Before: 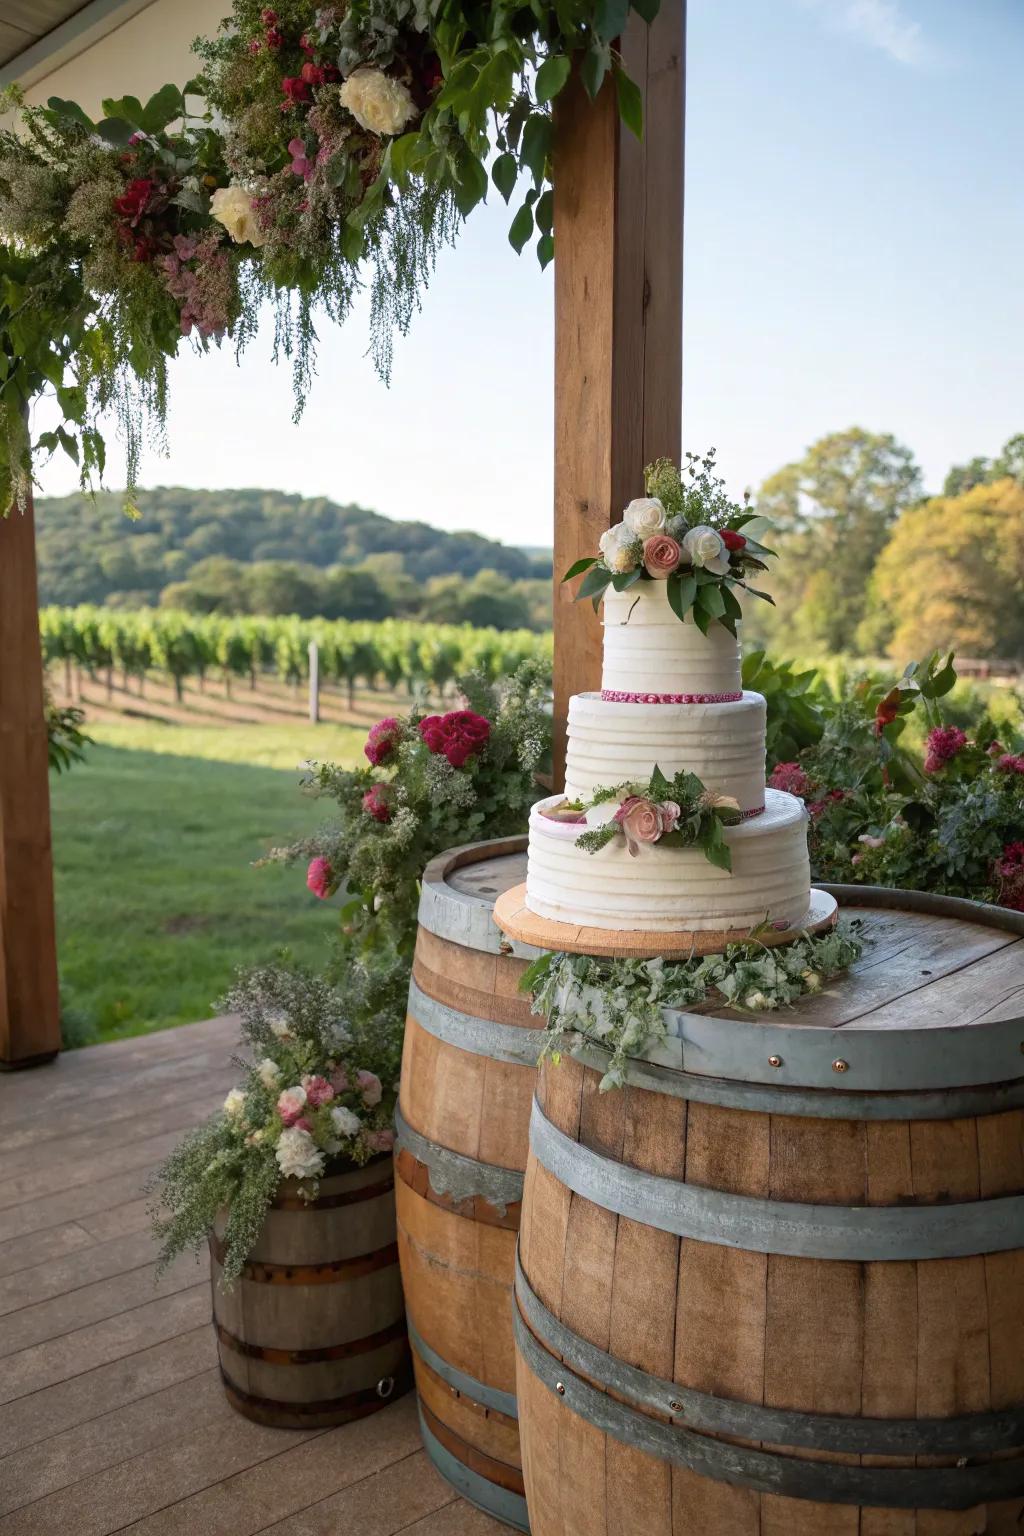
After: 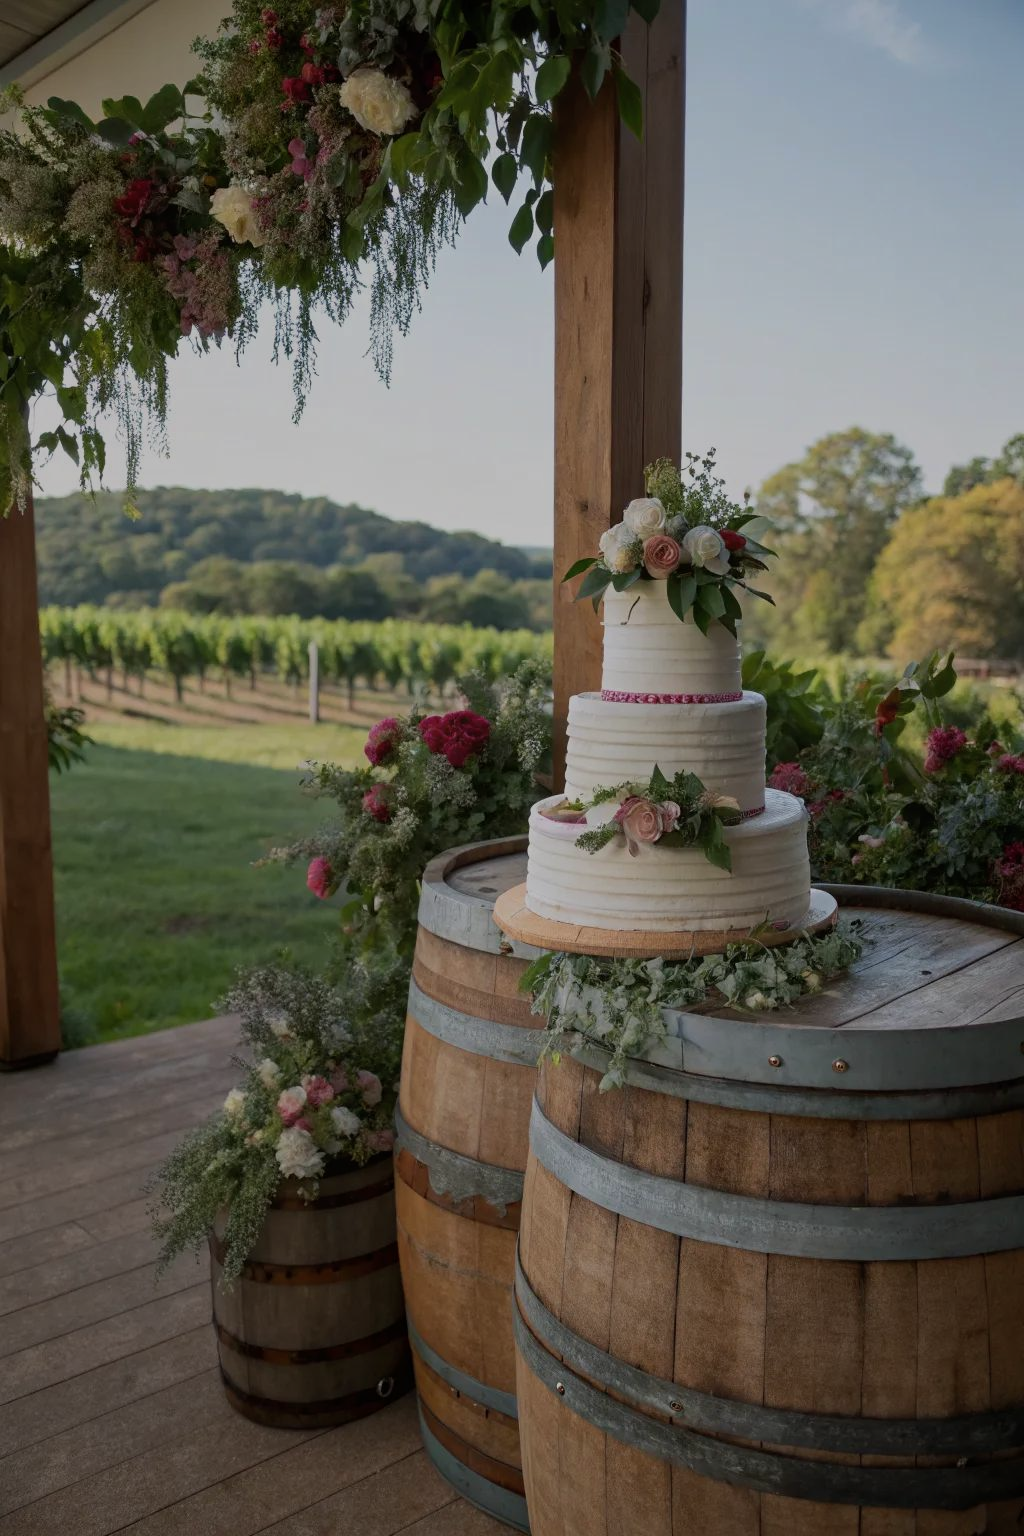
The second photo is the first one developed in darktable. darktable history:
exposure: exposure -0.974 EV, compensate highlight preservation false
contrast brightness saturation: saturation -0.048
